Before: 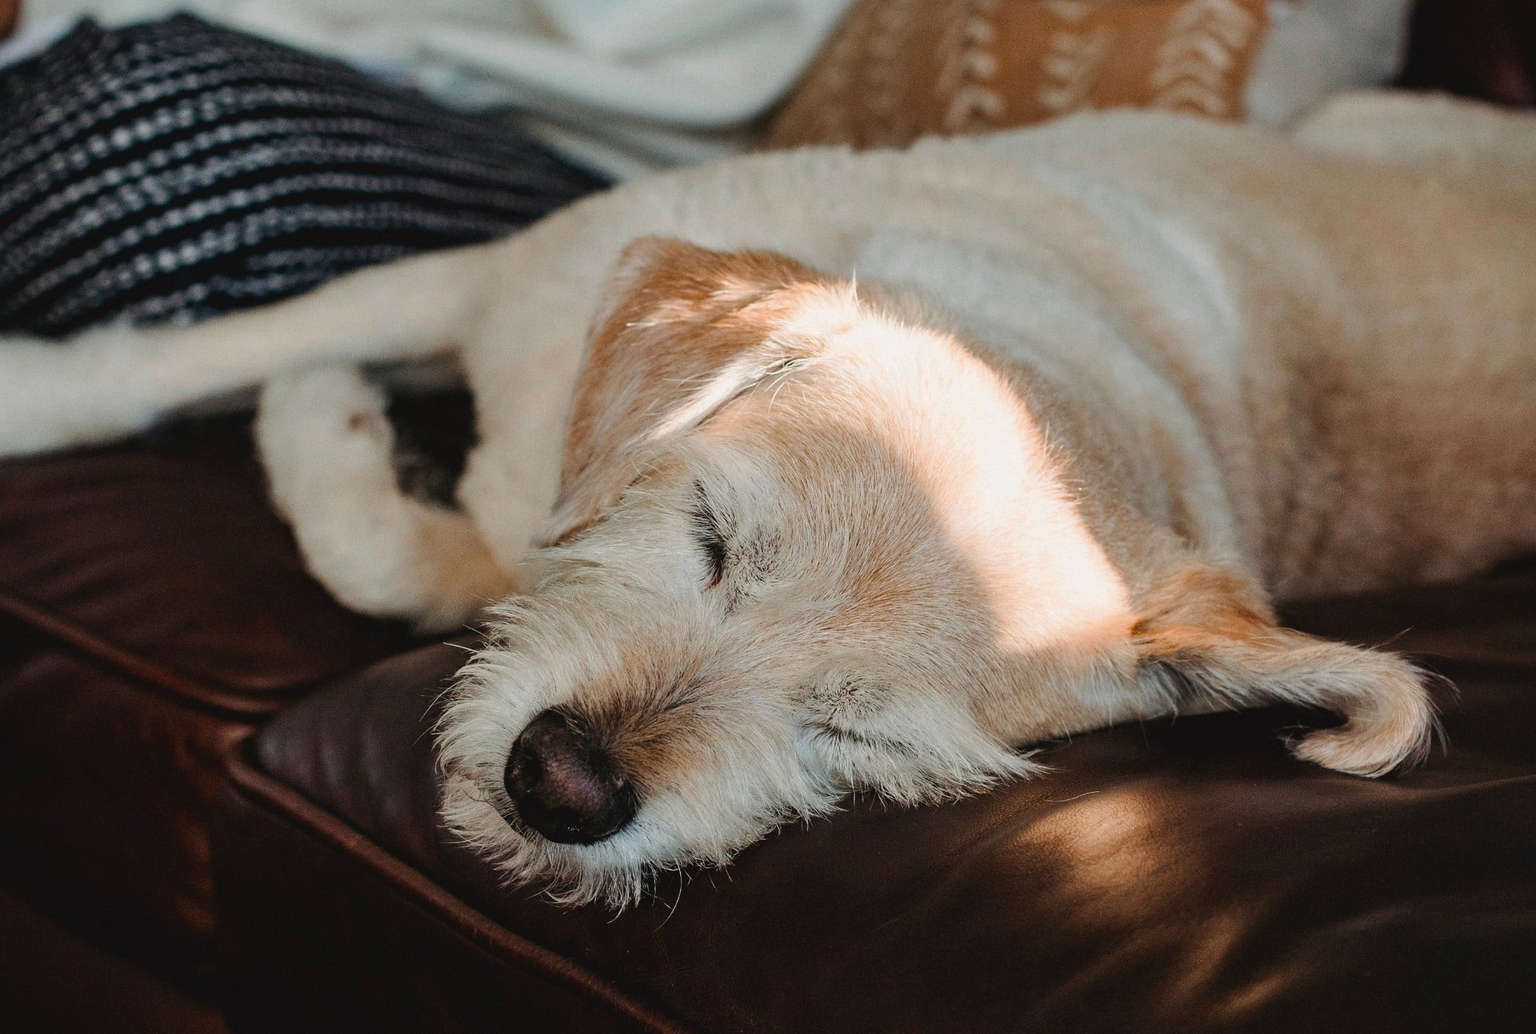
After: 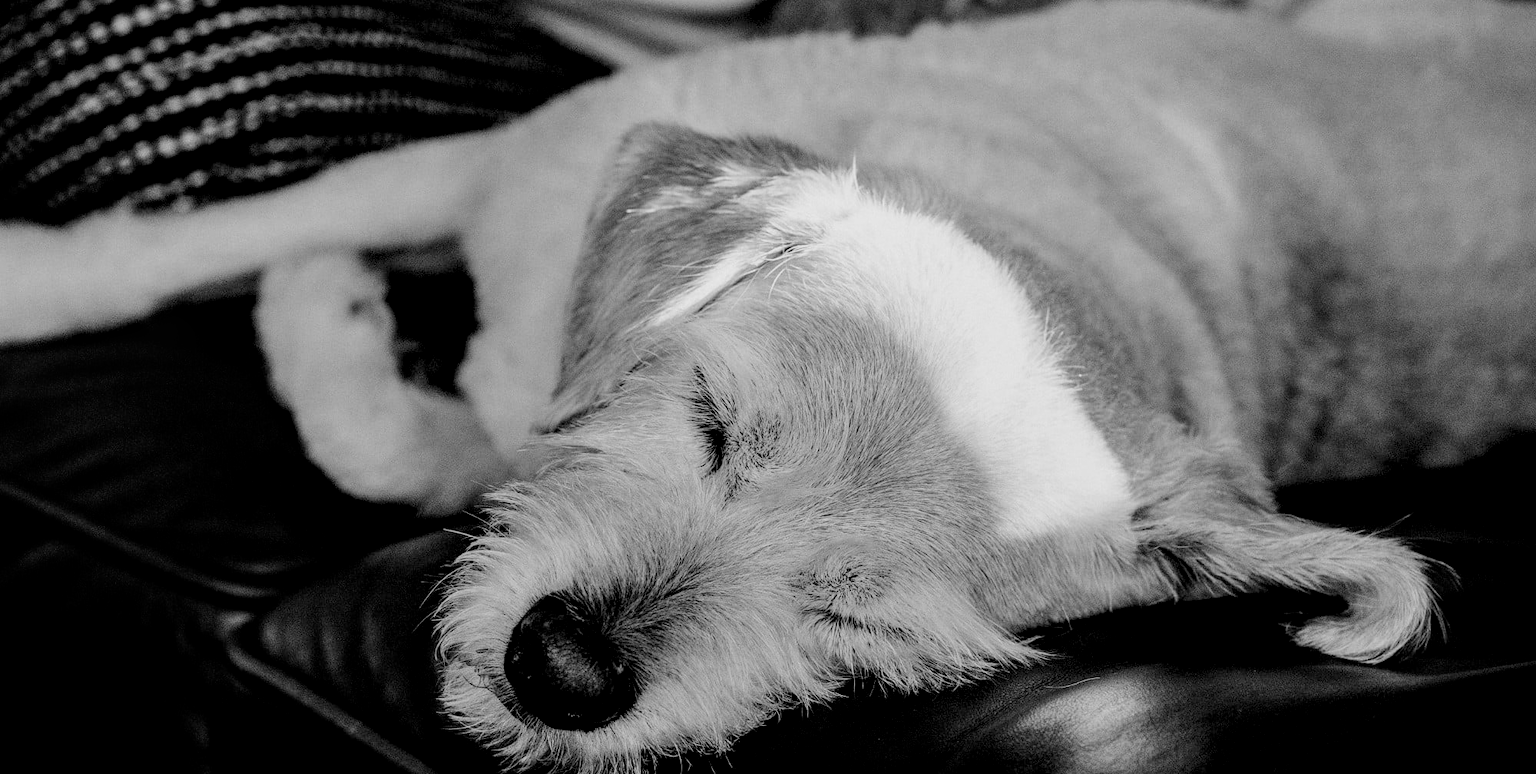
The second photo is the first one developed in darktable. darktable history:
crop: top 11.038%, bottom 13.962%
filmic rgb: black relative exposure -5 EV, hardness 2.88, contrast 1.1, highlights saturation mix -20%
local contrast: detail 142%
monochrome: on, module defaults
